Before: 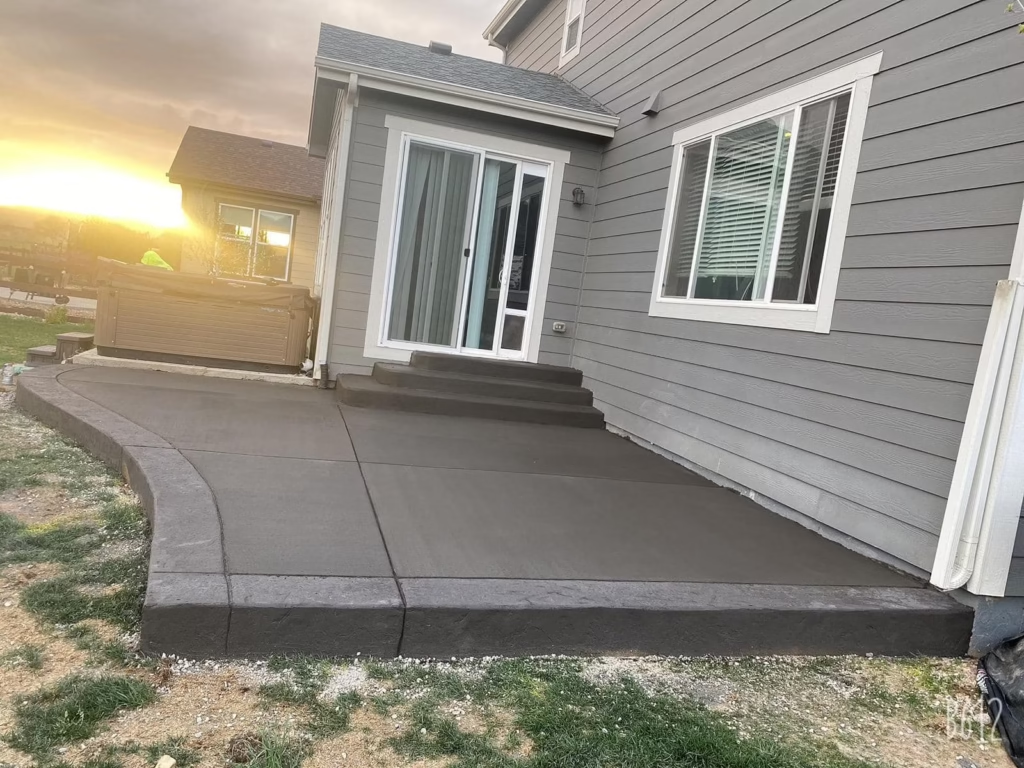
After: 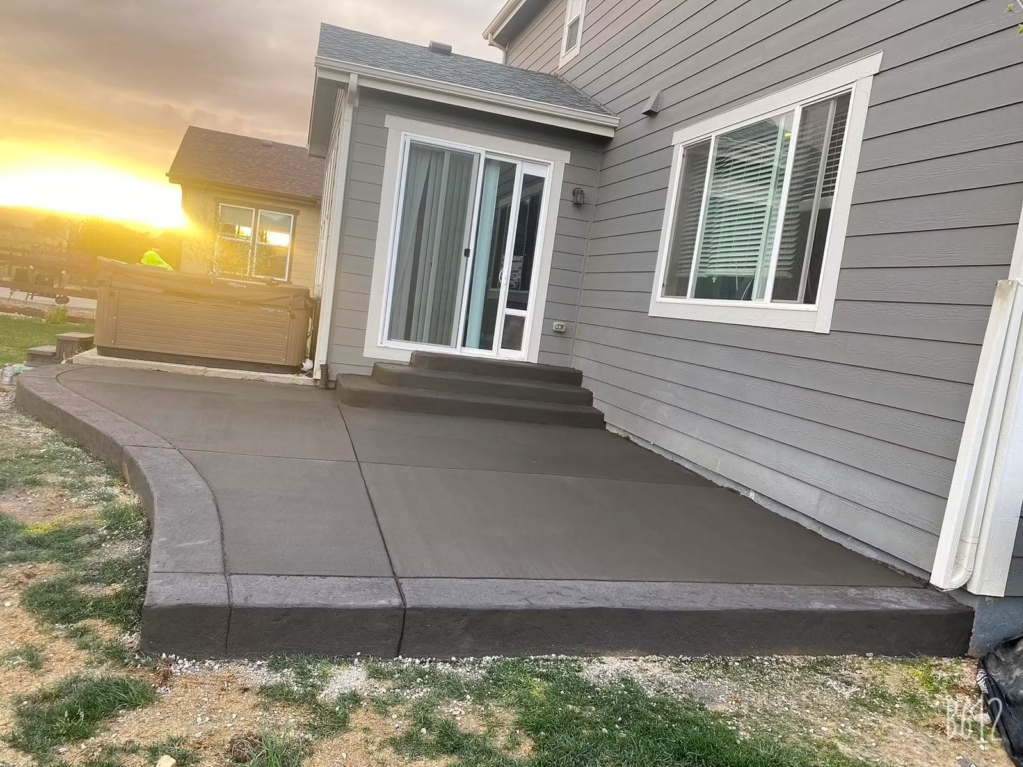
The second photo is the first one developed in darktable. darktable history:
color balance: output saturation 120%
